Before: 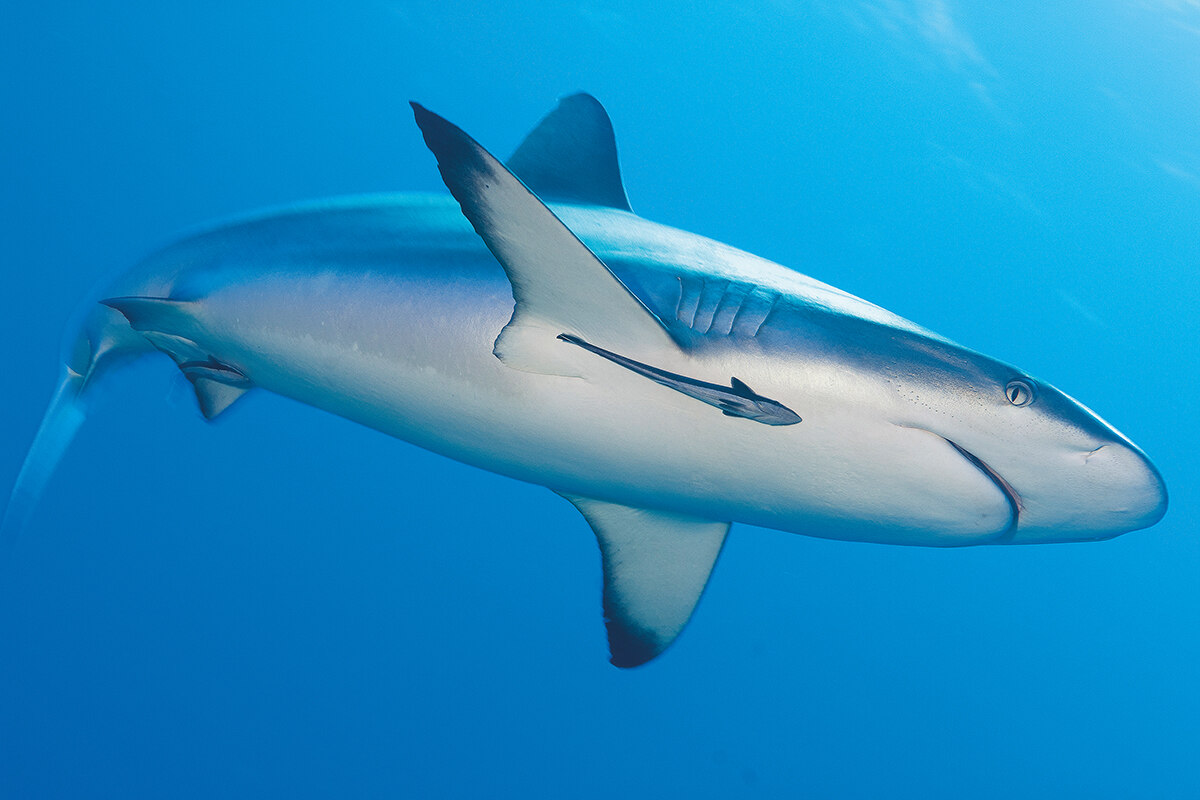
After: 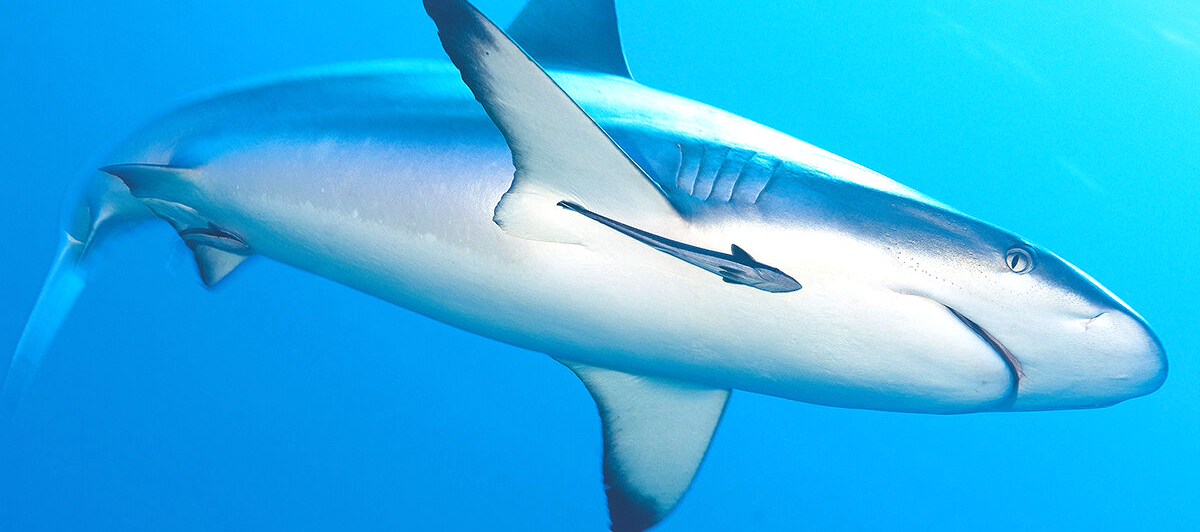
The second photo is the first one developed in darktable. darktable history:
crop: top 16.727%, bottom 16.727%
exposure: exposure 0.74 EV, compensate highlight preservation false
